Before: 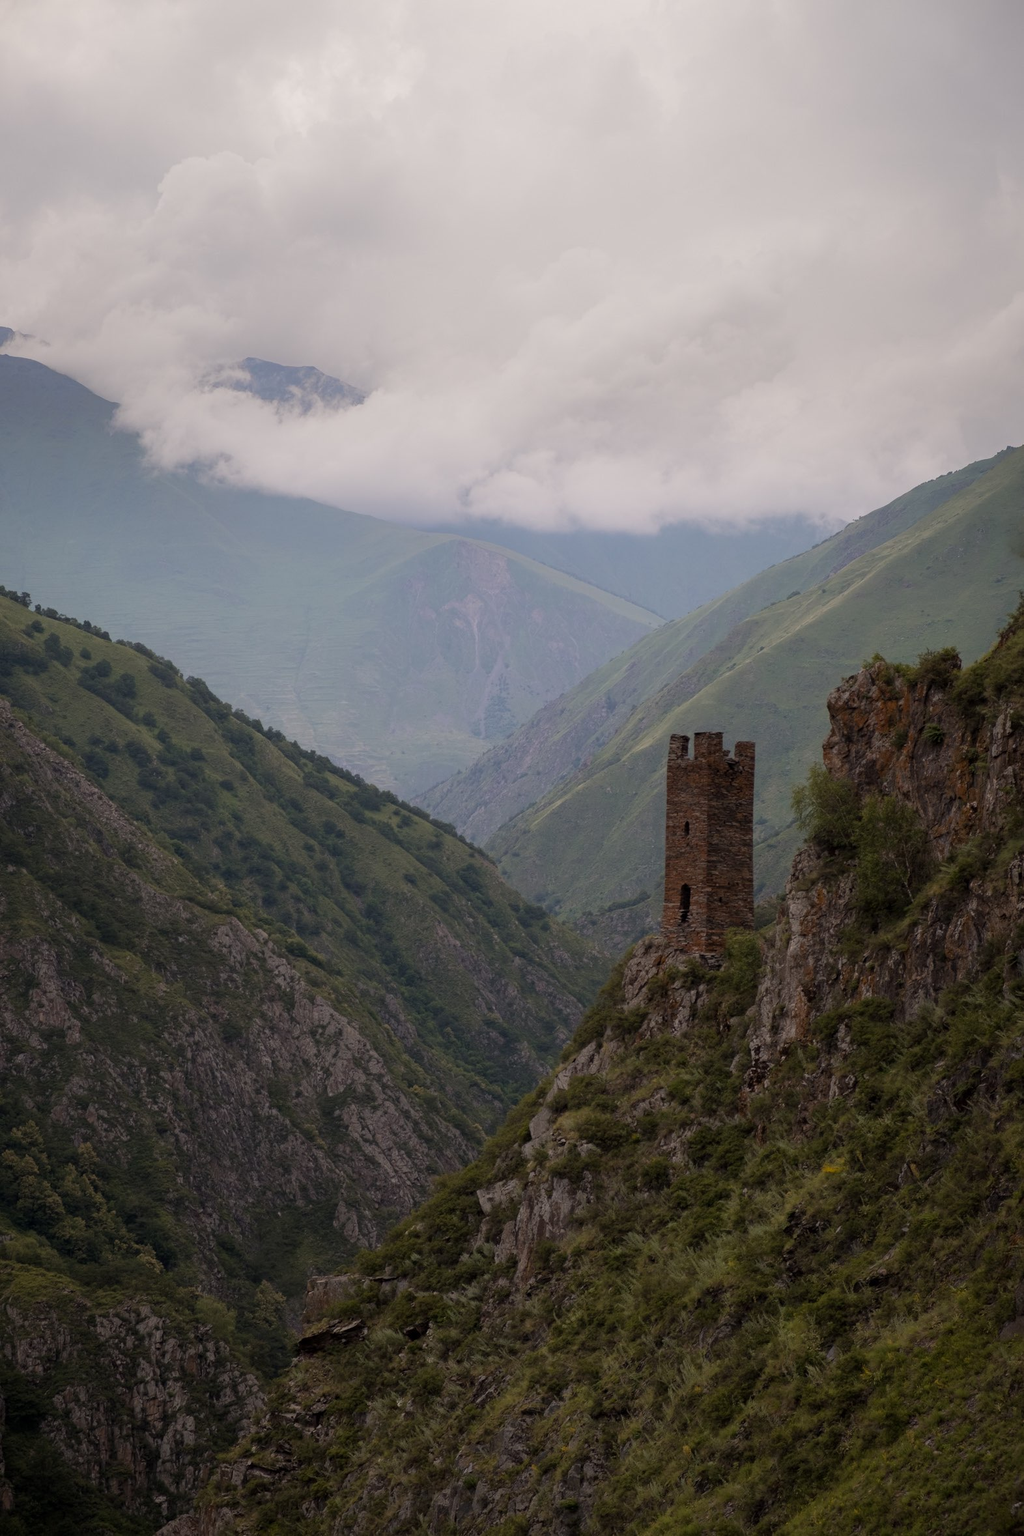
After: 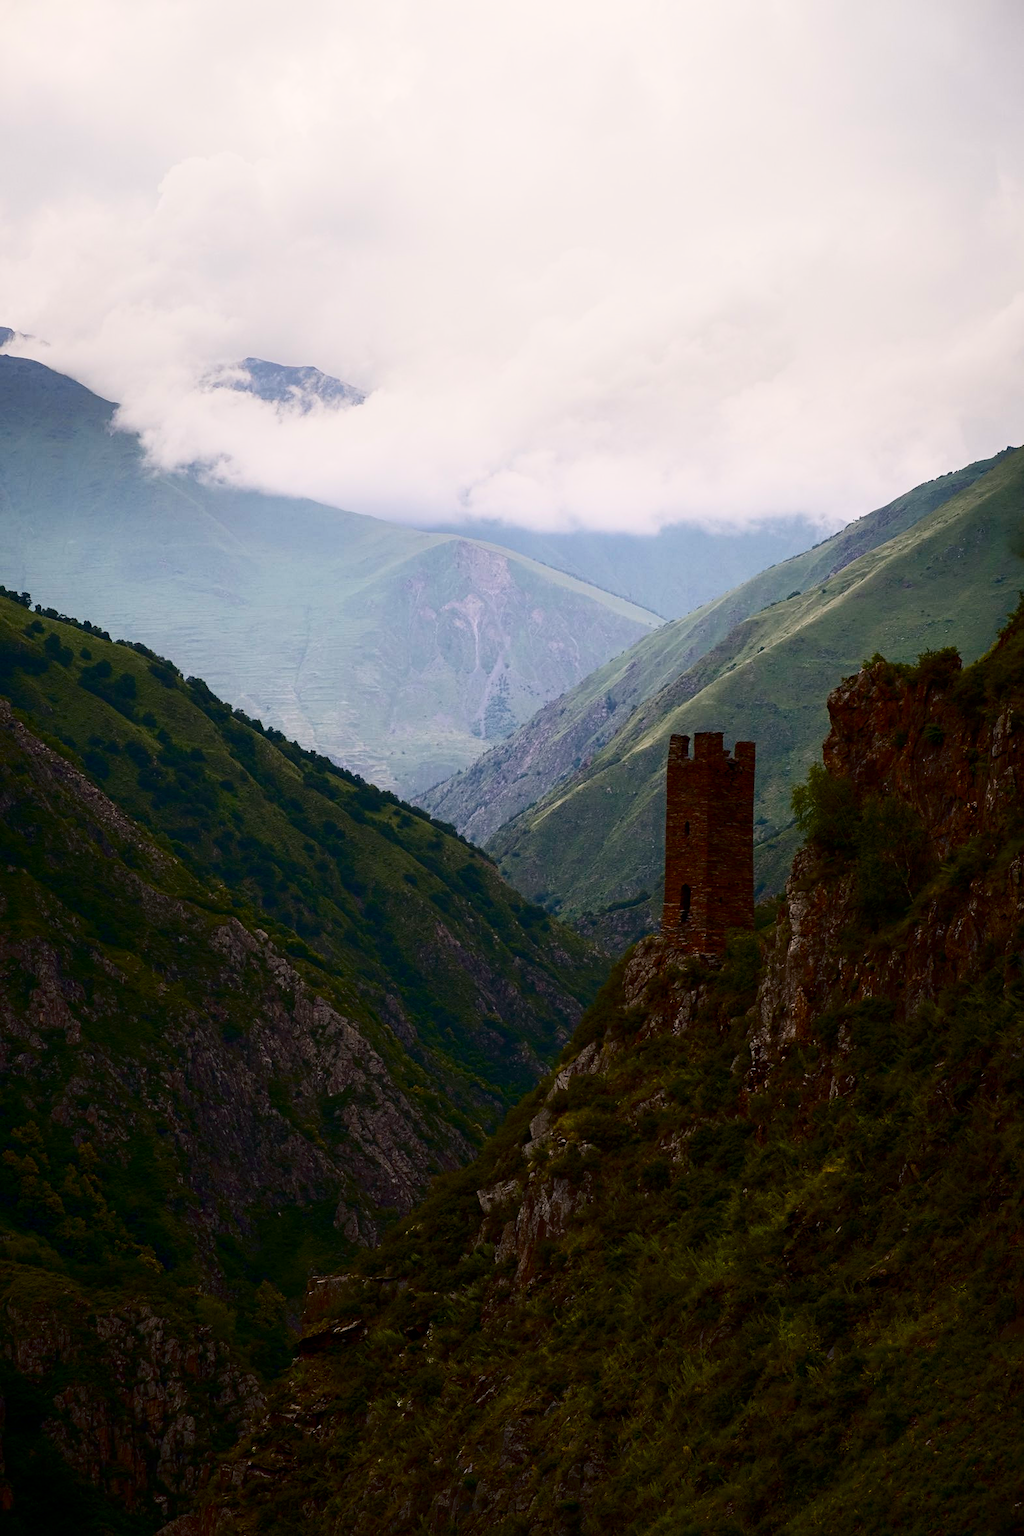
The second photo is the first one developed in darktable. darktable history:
contrast brightness saturation: contrast 0.494, saturation -0.091
color balance rgb: shadows lift › chroma 2.028%, shadows lift › hue 185.48°, linear chroma grading › global chroma 14.979%, perceptual saturation grading › global saturation 20%, perceptual saturation grading › highlights -50.246%, perceptual saturation grading › shadows 30.971%, global vibrance 59.851%
sharpen: amount 0.209
